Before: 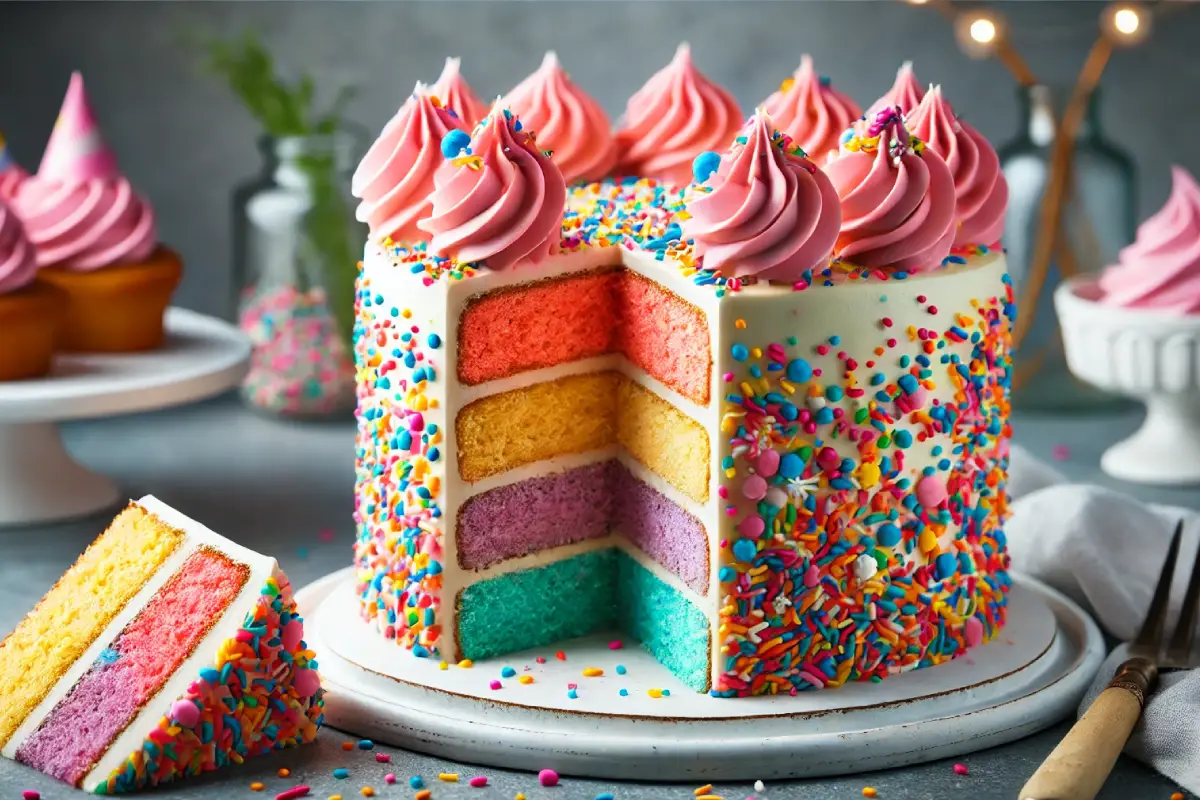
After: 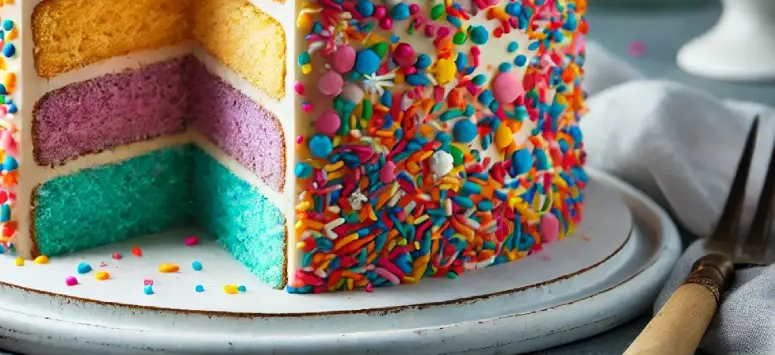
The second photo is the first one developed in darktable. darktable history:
crop and rotate: left 35.416%, top 50.543%, bottom 4.995%
